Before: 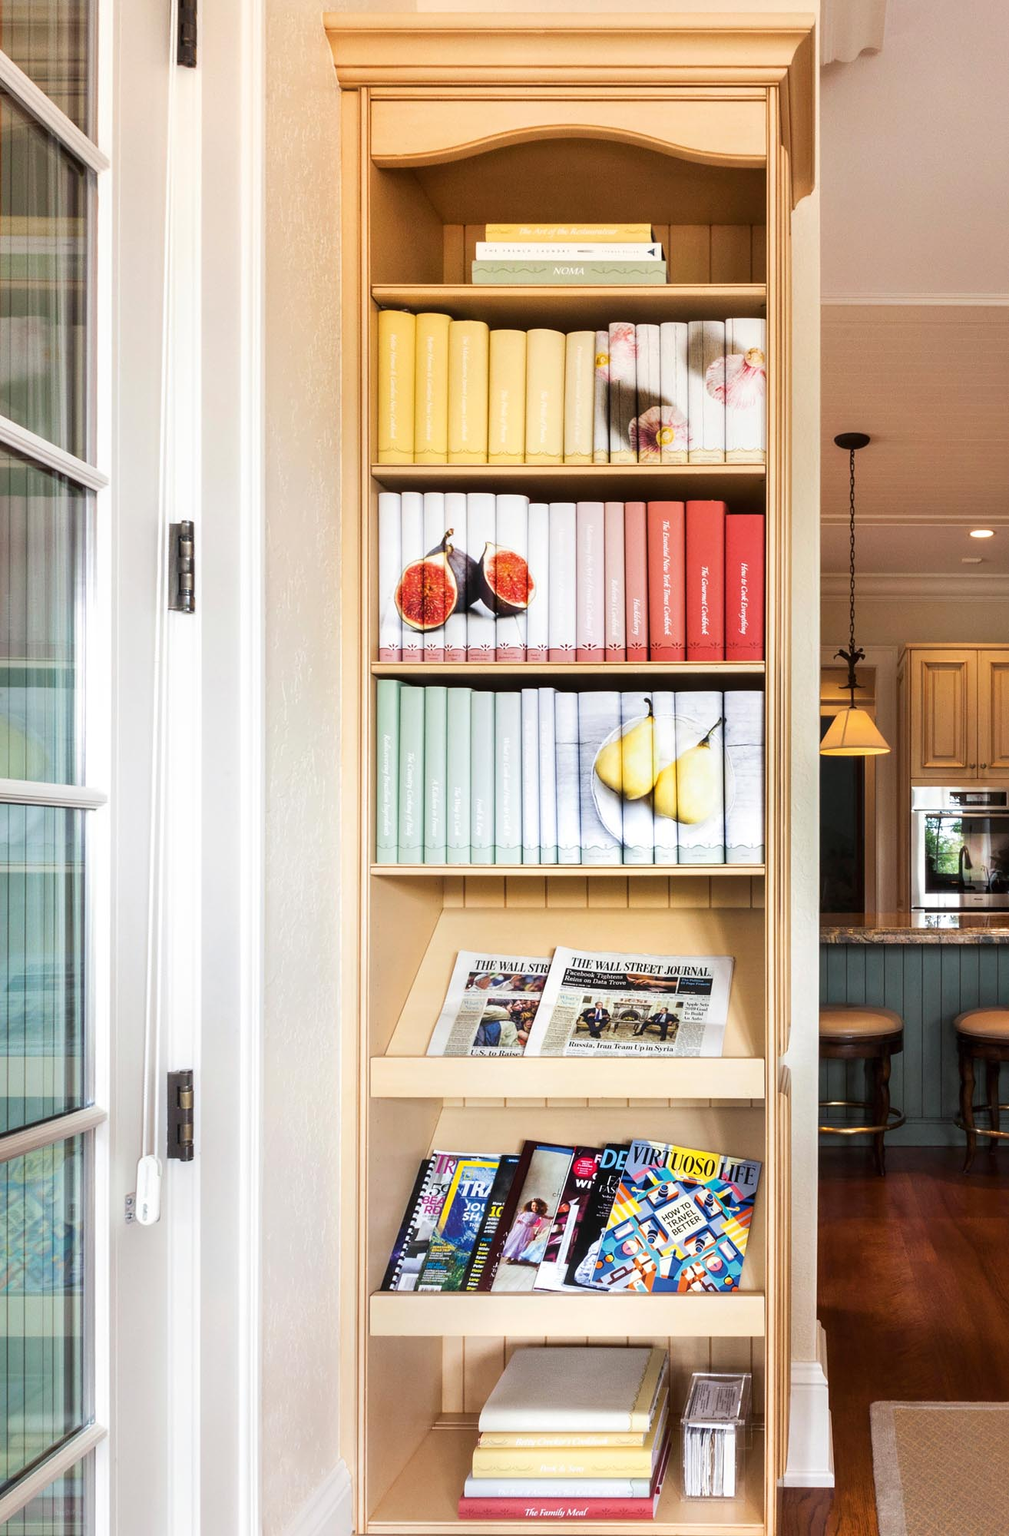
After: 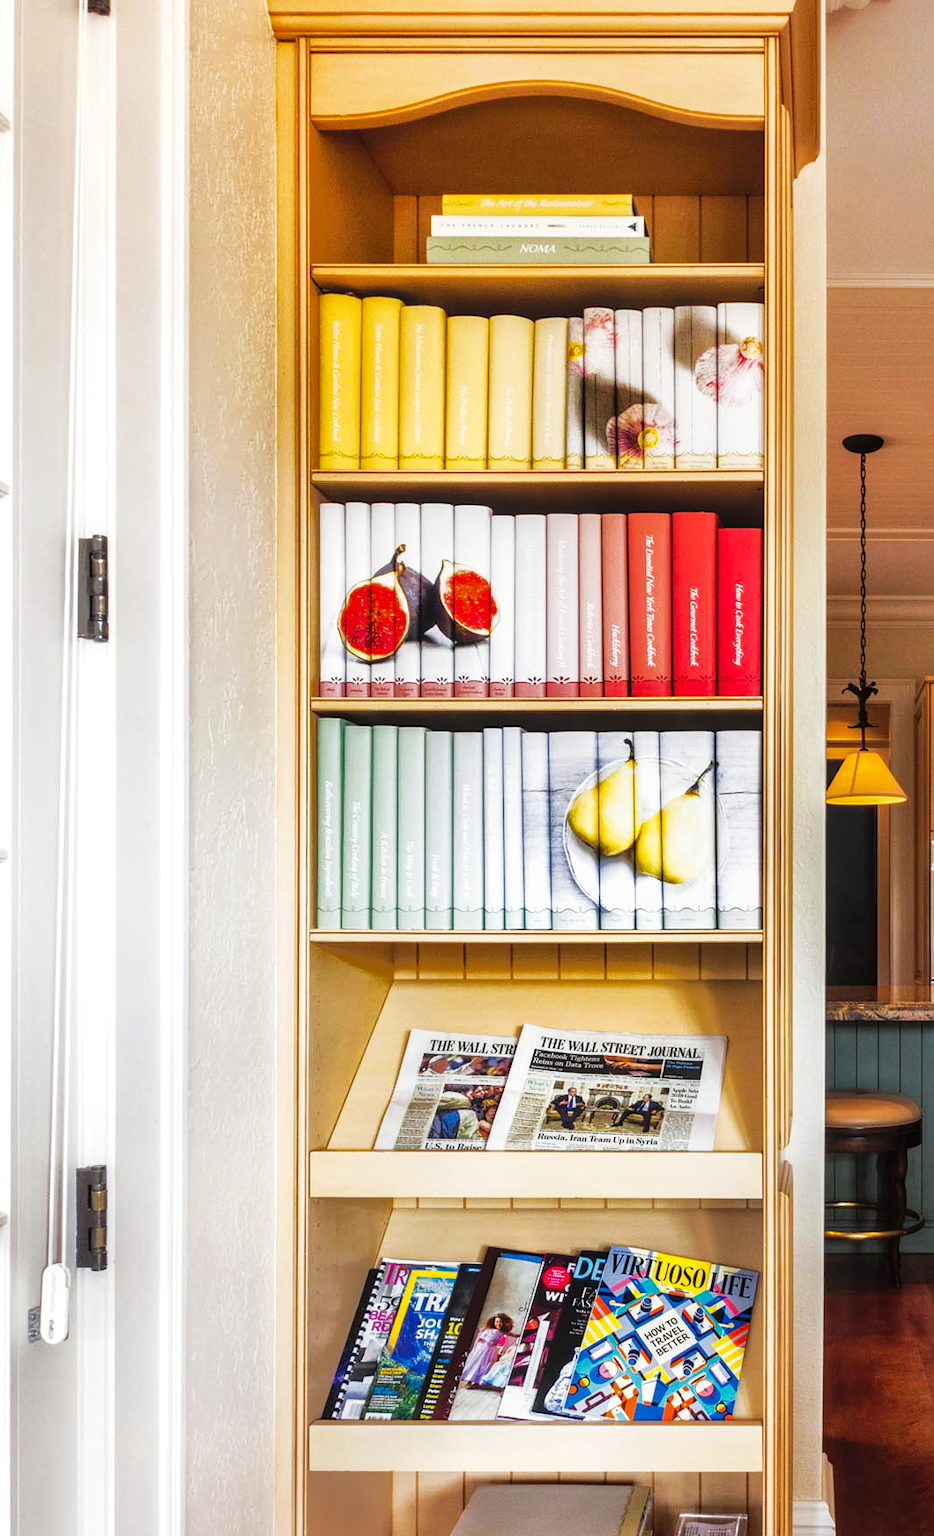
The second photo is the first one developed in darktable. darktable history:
shadows and highlights: shadows 39.49, highlights -59.89
tone curve: curves: ch0 [(0, 0) (0.139, 0.067) (0.319, 0.269) (0.498, 0.505) (0.725, 0.824) (0.864, 0.945) (0.985, 1)]; ch1 [(0, 0) (0.291, 0.197) (0.456, 0.426) (0.495, 0.488) (0.557, 0.578) (0.599, 0.644) (0.702, 0.786) (1, 1)]; ch2 [(0, 0) (0.125, 0.089) (0.353, 0.329) (0.447, 0.43) (0.557, 0.566) (0.63, 0.667) (1, 1)], preserve colors none
local contrast: detail 114%
crop: left 10.009%, top 3.594%, right 9.273%, bottom 9.278%
